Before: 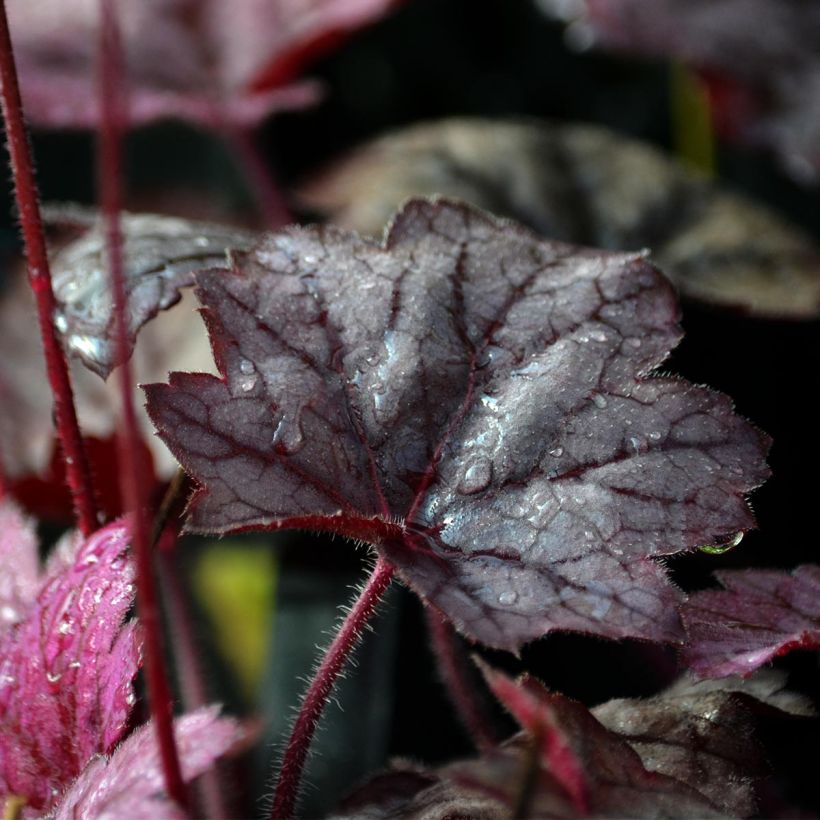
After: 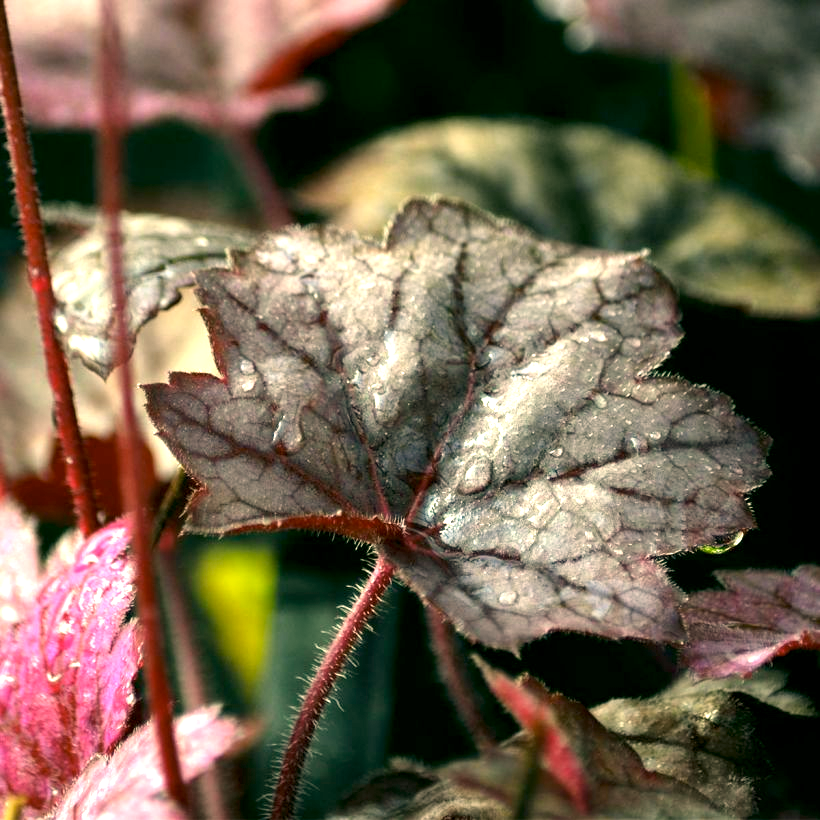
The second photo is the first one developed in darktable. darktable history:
color correction: highlights a* 5.3, highlights b* 24.26, shadows a* -15.58, shadows b* 4.02
exposure: black level correction 0.001, exposure 1.3 EV, compensate highlight preservation false
